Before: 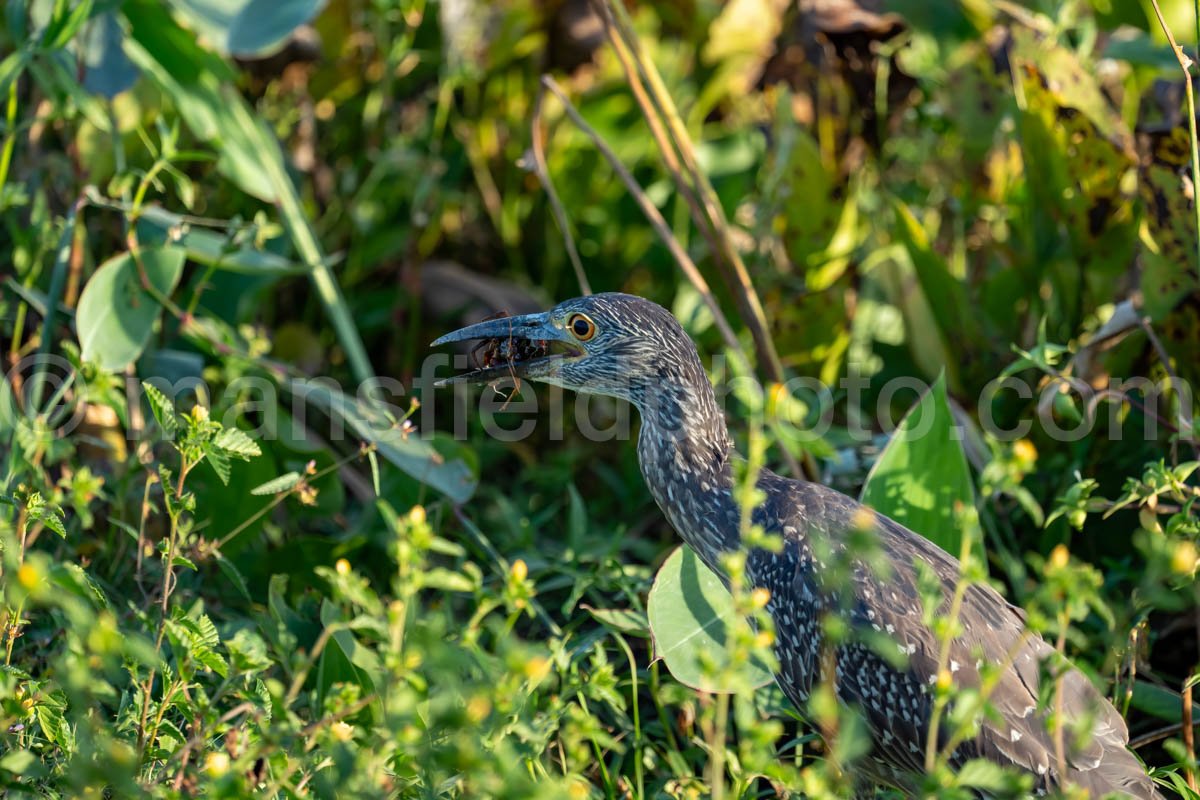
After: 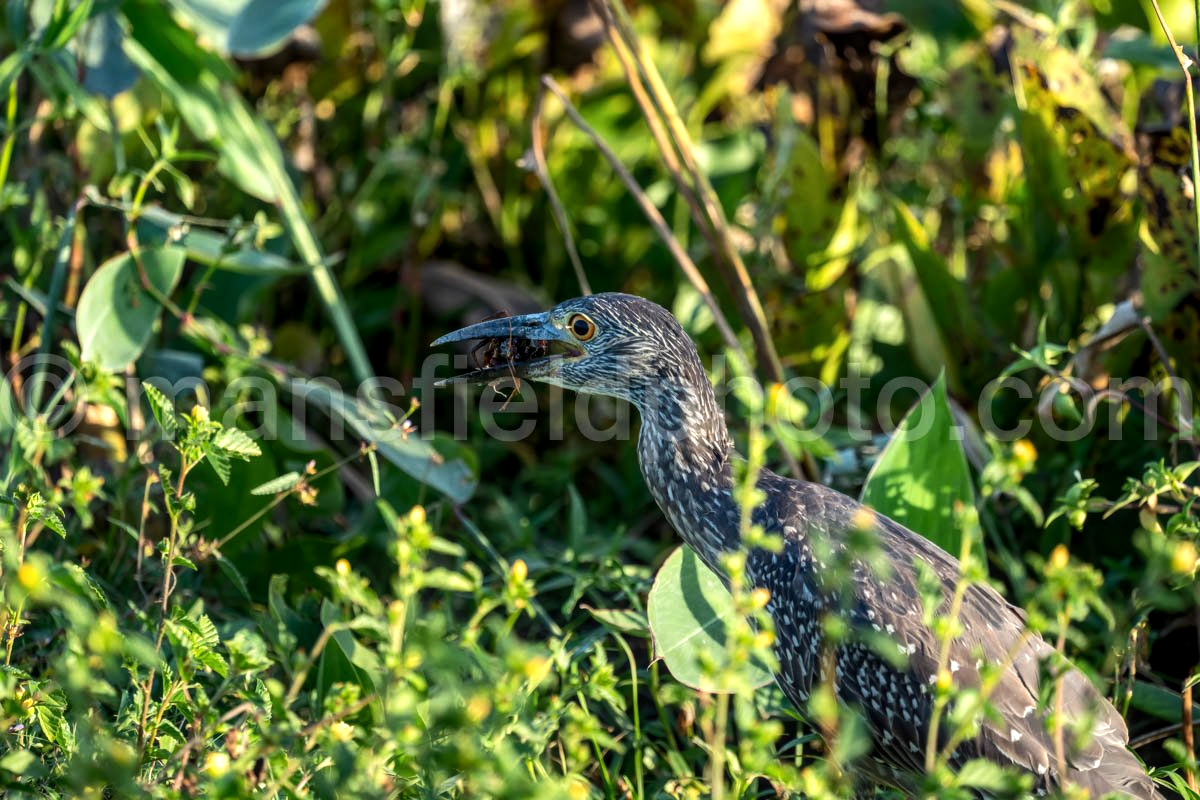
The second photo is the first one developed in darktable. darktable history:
local contrast: detail 130%
contrast equalizer: octaves 7, y [[0.5, 0.542, 0.583, 0.625, 0.667, 0.708], [0.5 ×6], [0.5 ×6], [0, 0.033, 0.067, 0.1, 0.133, 0.167], [0, 0.05, 0.1, 0.15, 0.2, 0.25]], mix -0.192
tone equalizer: -8 EV -0.422 EV, -7 EV -0.384 EV, -6 EV -0.371 EV, -5 EV -0.262 EV, -3 EV 0.199 EV, -2 EV 0.327 EV, -1 EV 0.381 EV, +0 EV 0.4 EV, edges refinement/feathering 500, mask exposure compensation -1.57 EV, preserve details no
